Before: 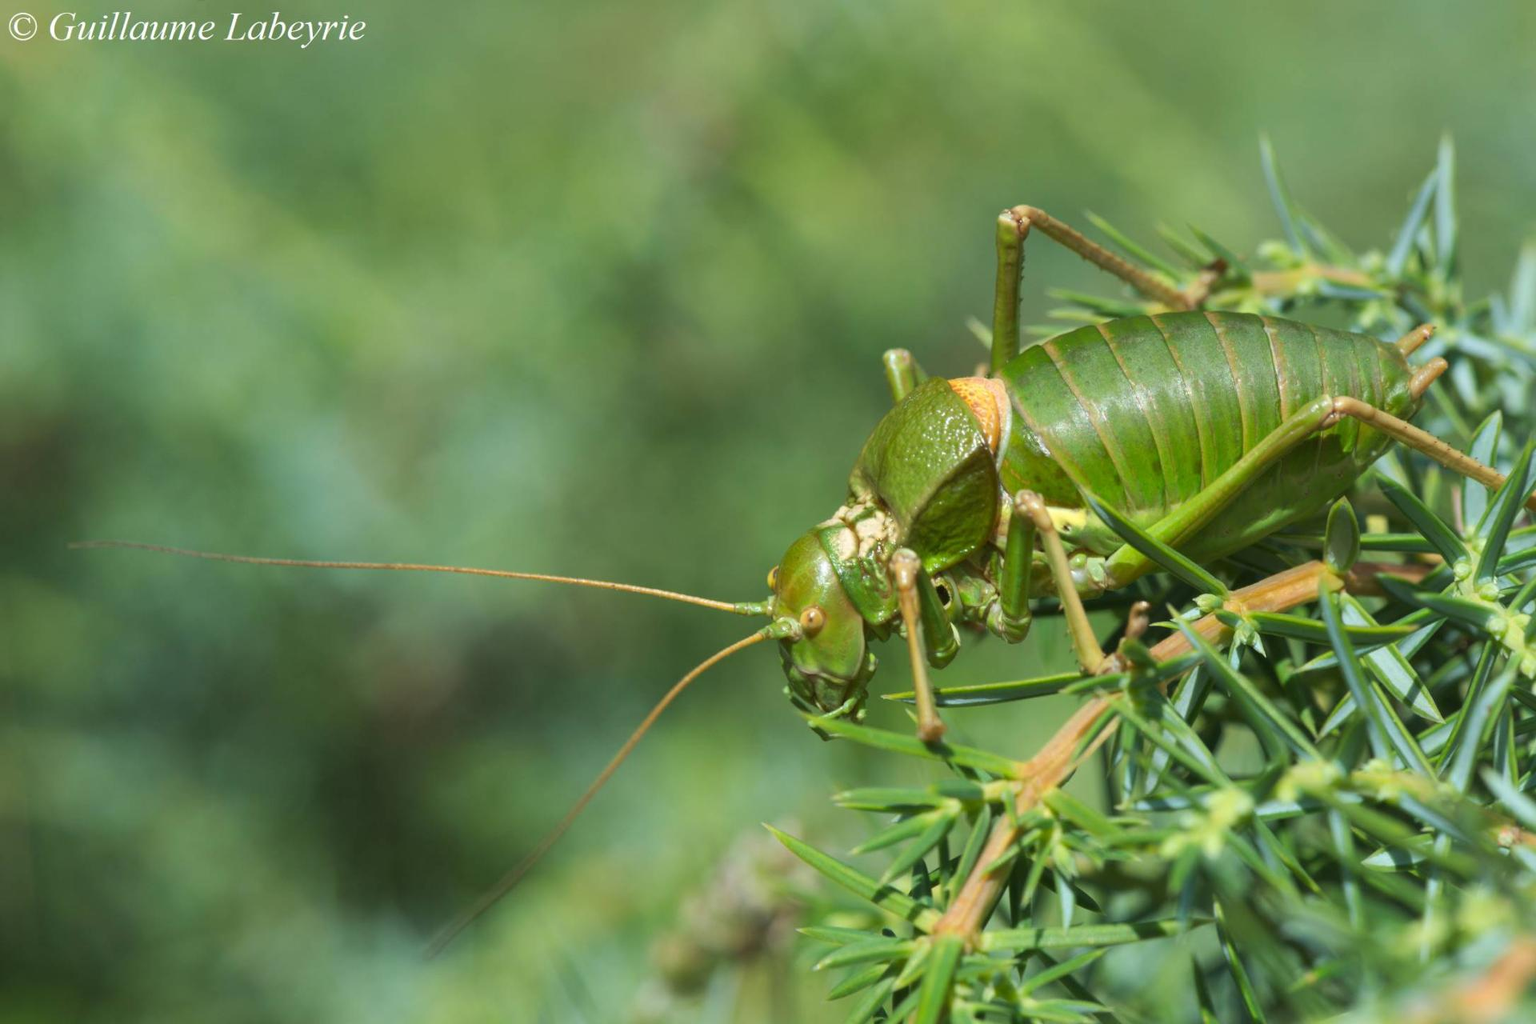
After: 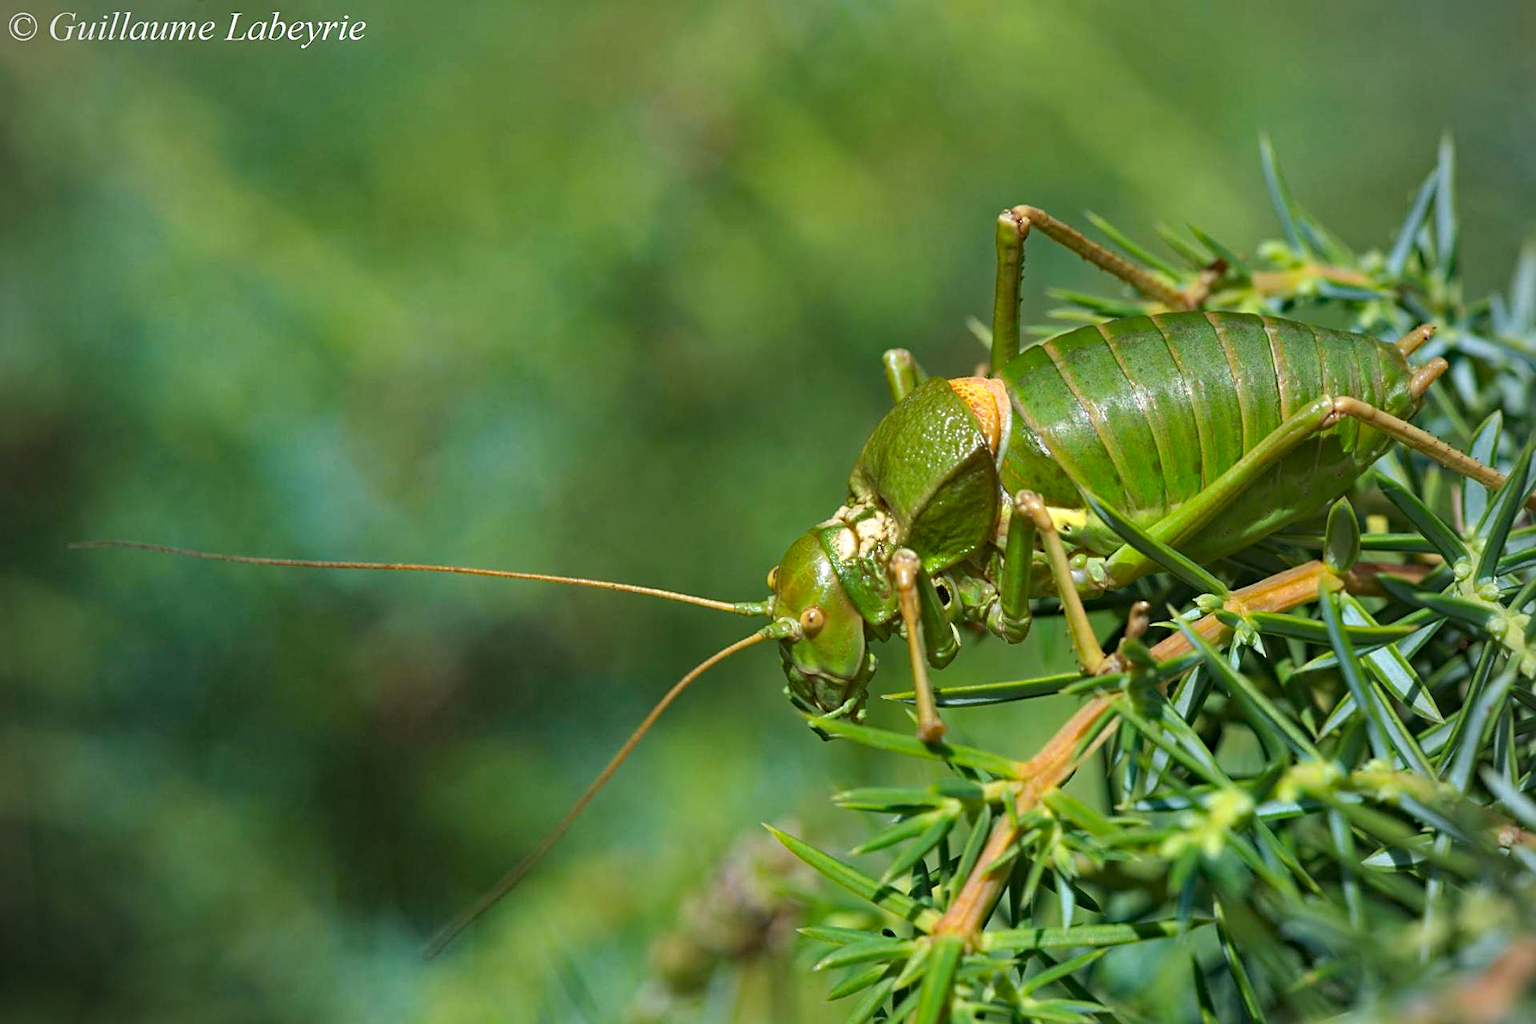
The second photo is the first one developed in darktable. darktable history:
sharpen: on, module defaults
vignetting: fall-off start 79.88%
haze removal: strength 0.5, distance 0.43, compatibility mode true, adaptive false
